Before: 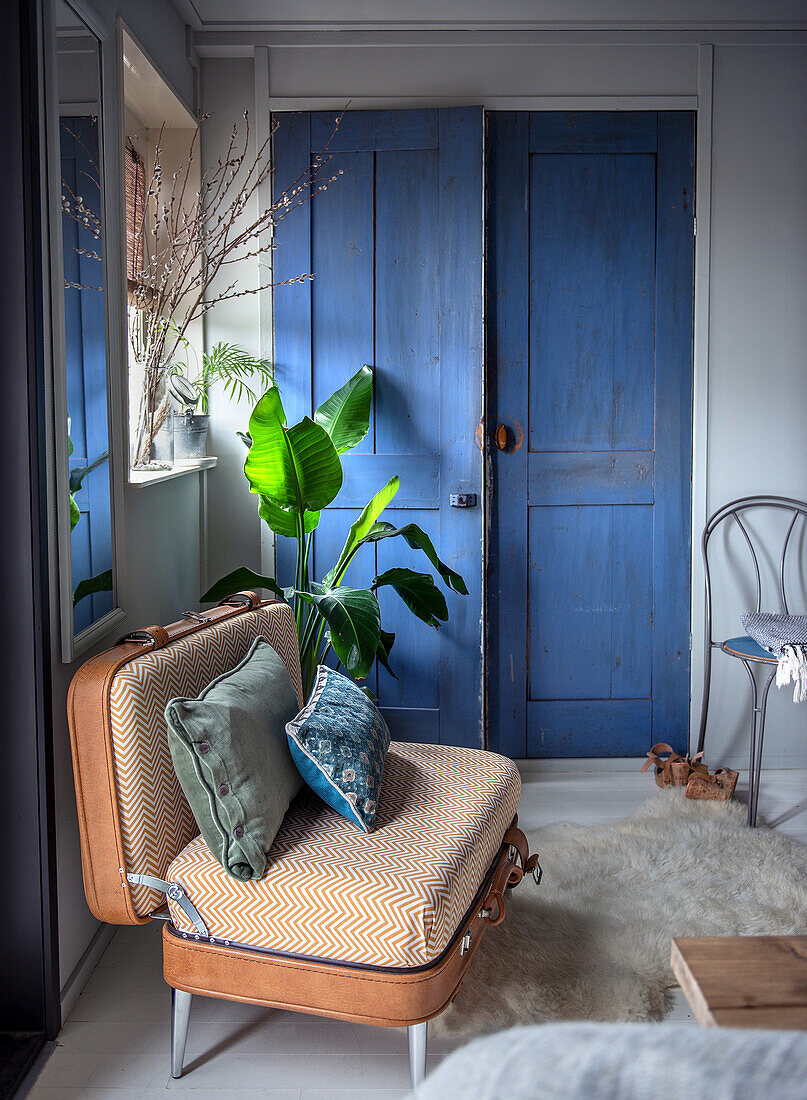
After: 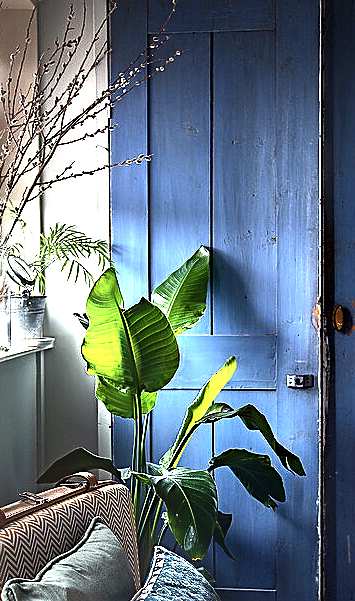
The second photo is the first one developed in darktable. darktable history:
base curve: curves: ch0 [(0, 0) (0.303, 0.277) (1, 1)], fusion 1, preserve colors none
color balance rgb: highlights gain › chroma 1.625%, highlights gain › hue 56.57°, perceptual saturation grading › global saturation 30.745%, perceptual brilliance grading › highlights 14.598%, perceptual brilliance grading › mid-tones -5.946%, perceptual brilliance grading › shadows -26.594%, global vibrance 32.193%
crop: left 20.32%, top 10.882%, right 35.595%, bottom 34.434%
contrast brightness saturation: contrast 0.101, saturation -0.353
sharpen: on, module defaults
